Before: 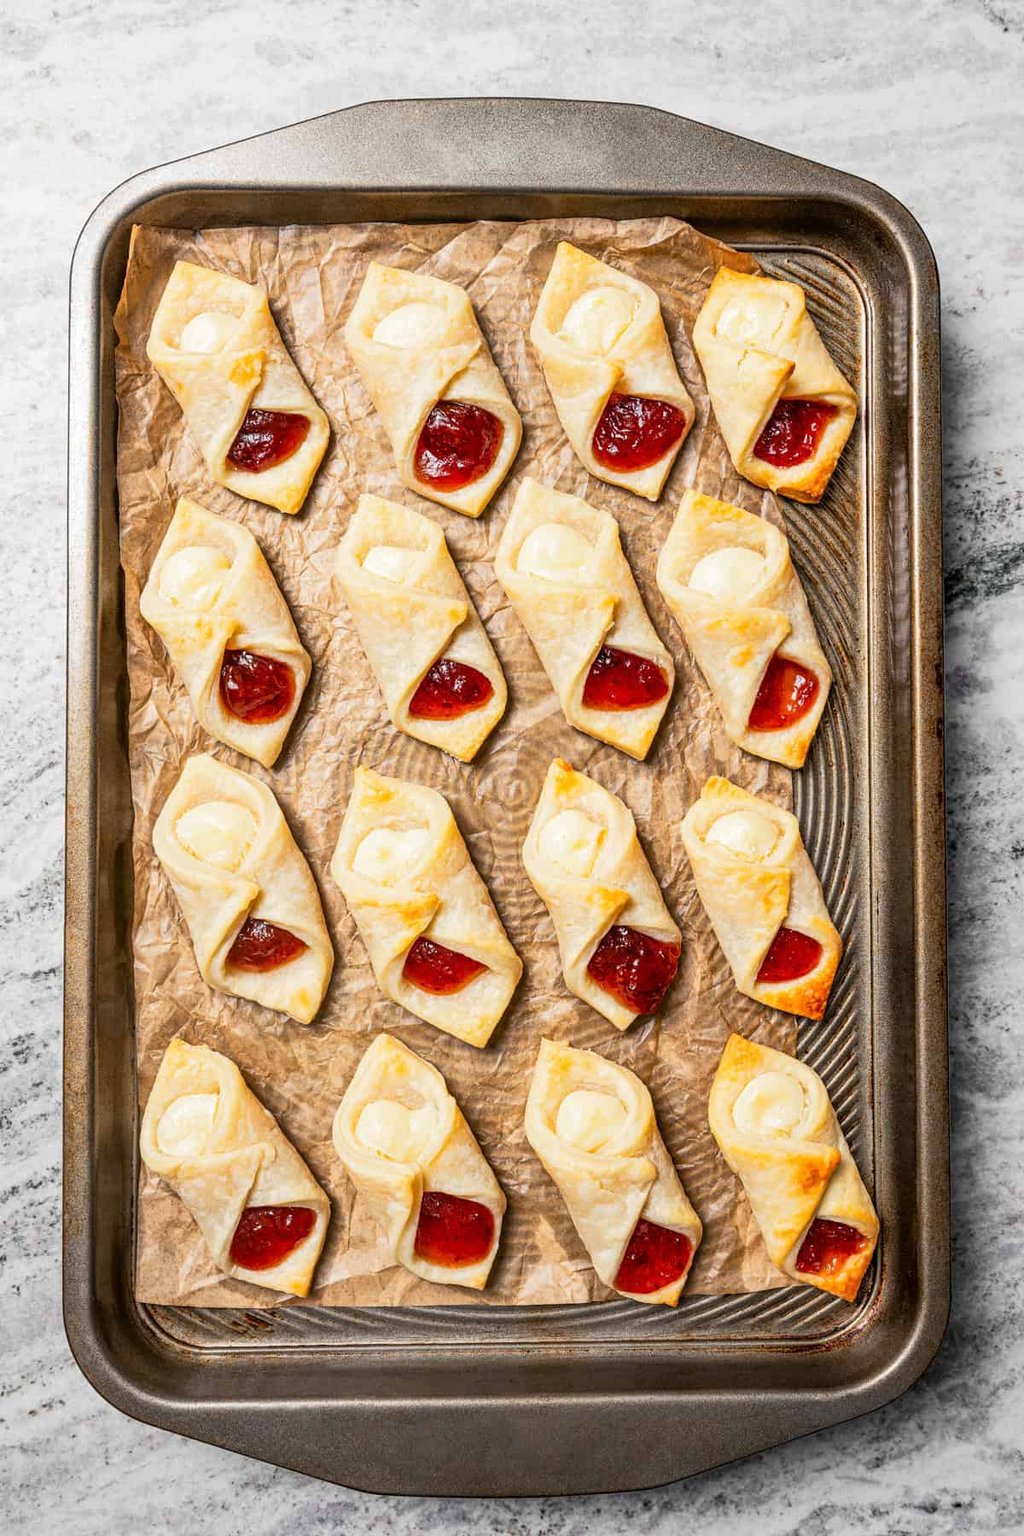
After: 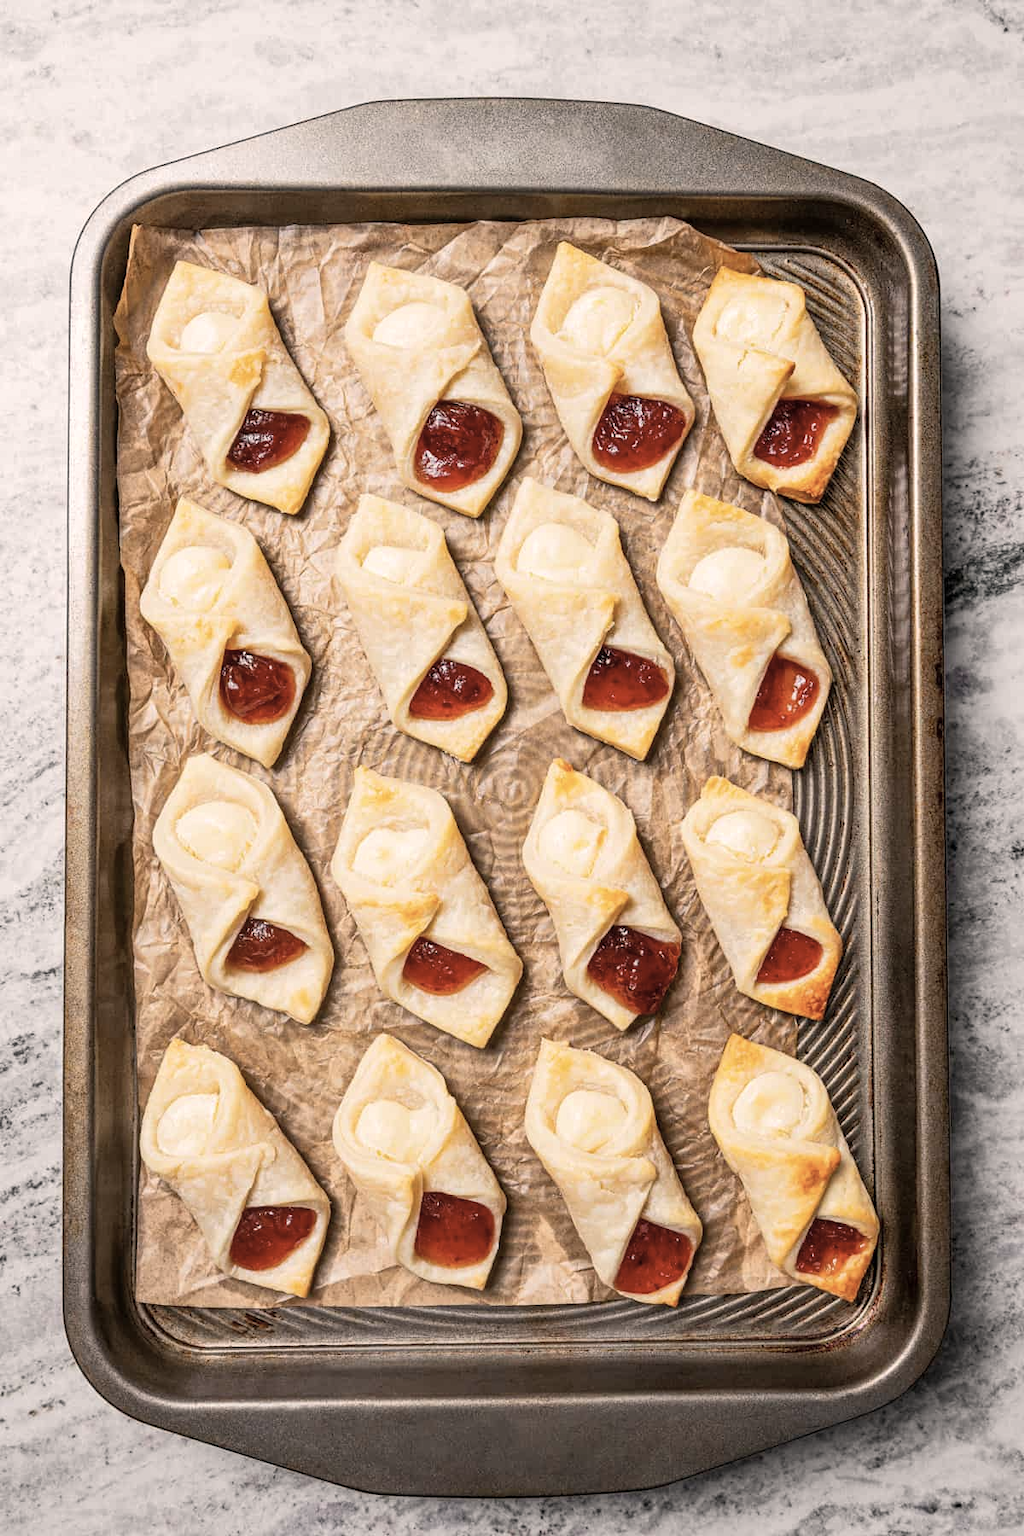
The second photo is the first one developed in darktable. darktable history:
color correction: highlights a* 5.55, highlights b* 5.21, saturation 0.684
